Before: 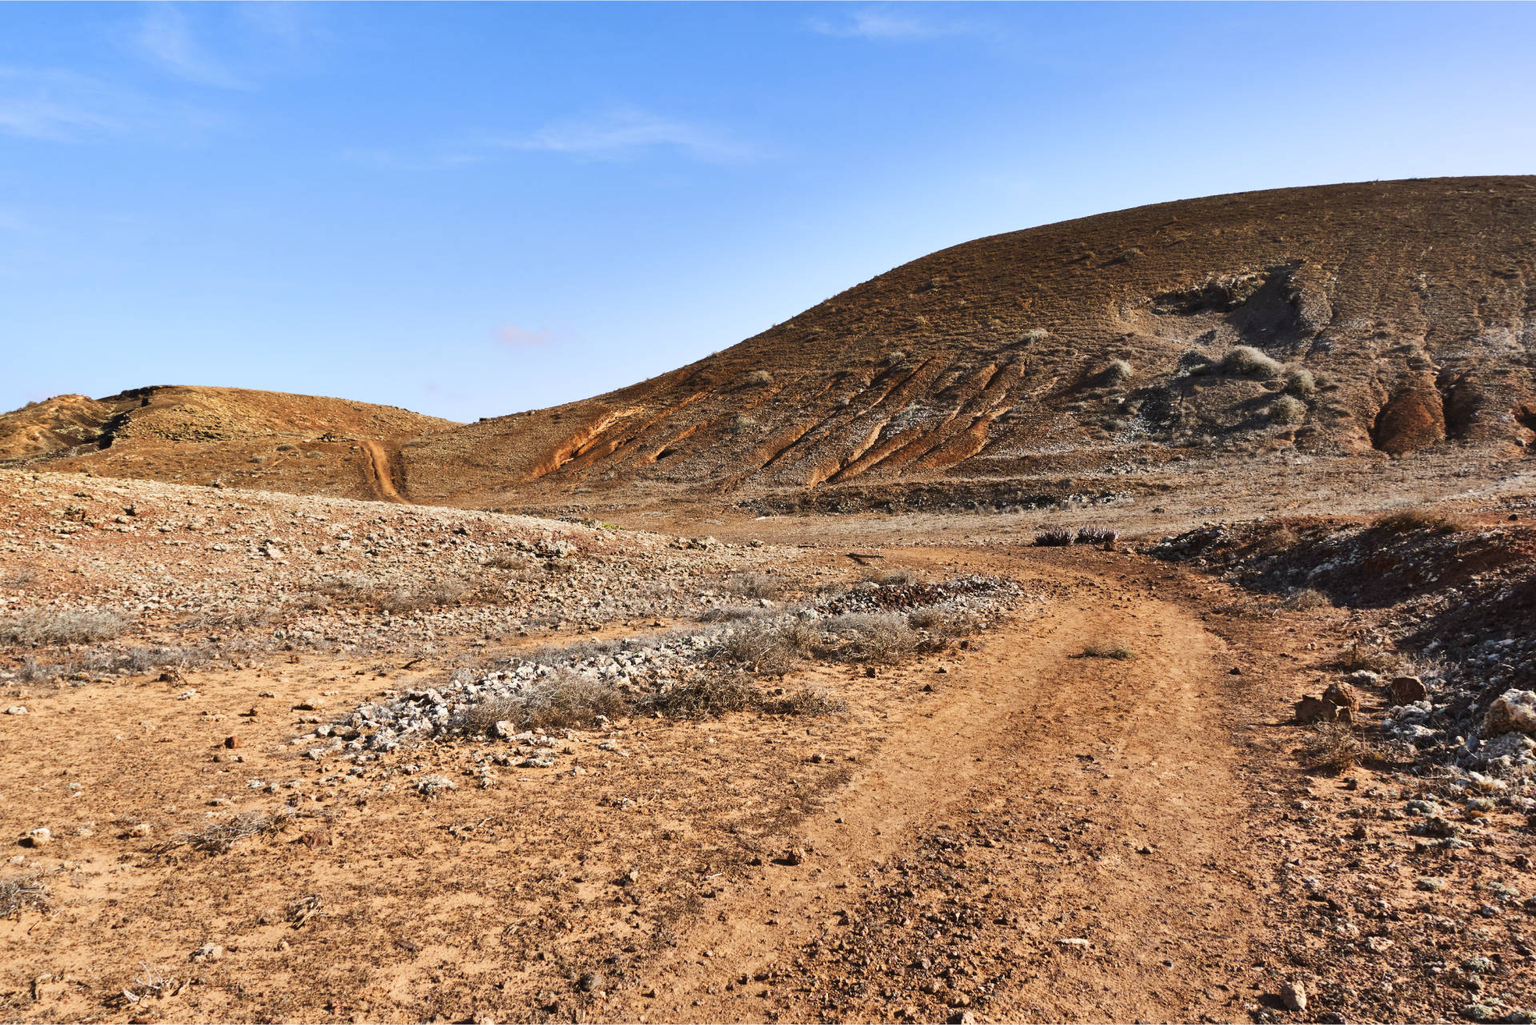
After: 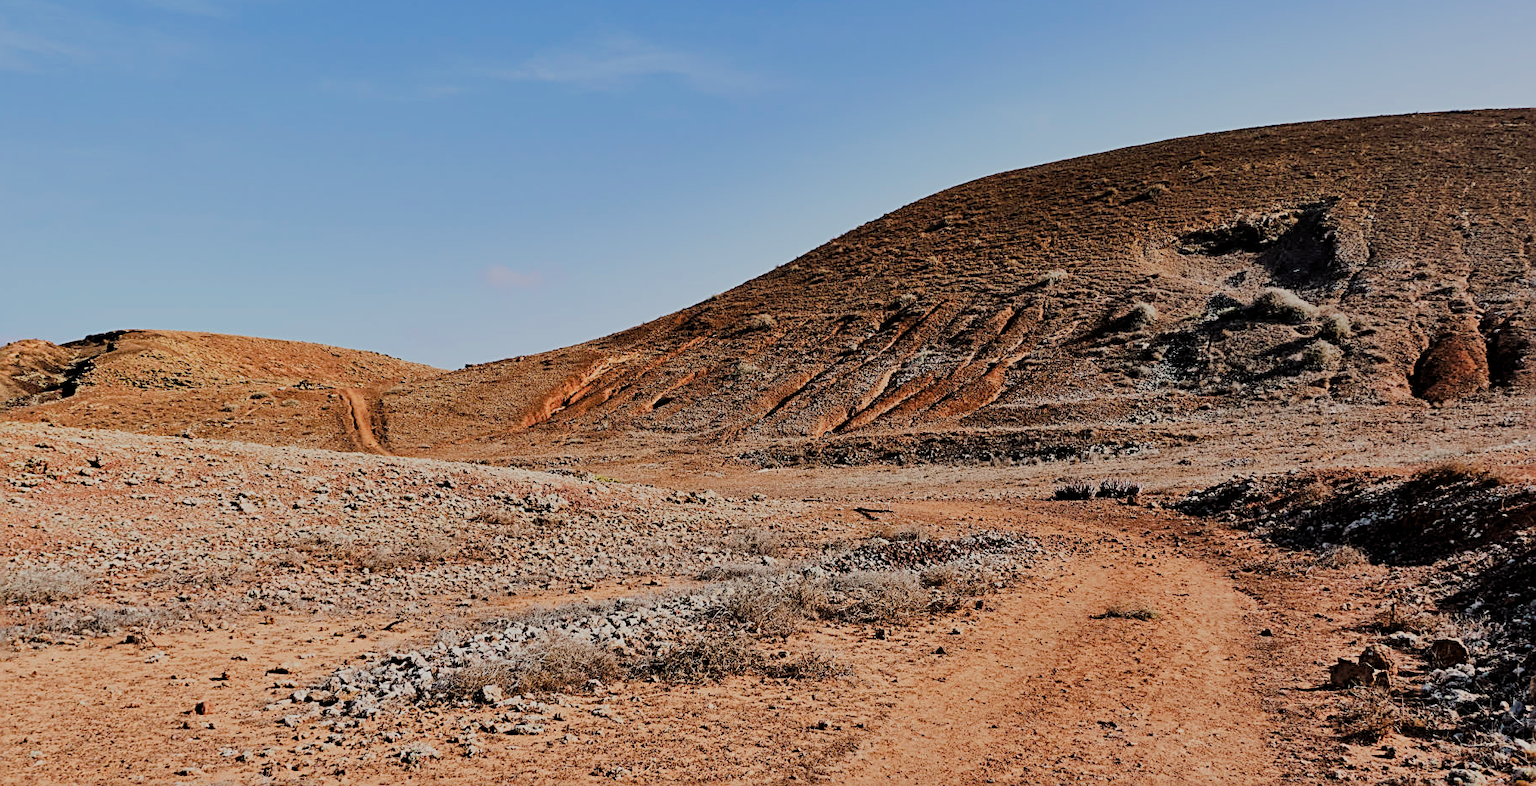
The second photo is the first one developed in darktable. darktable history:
sharpen: radius 2.535, amount 0.623
crop: left 2.659%, top 7.268%, right 2.968%, bottom 20.339%
filmic rgb: middle gray luminance 17.87%, black relative exposure -7.53 EV, white relative exposure 8.49 EV, target black luminance 0%, hardness 2.23, latitude 17.93%, contrast 0.878, highlights saturation mix 6.34%, shadows ↔ highlights balance 10.9%
